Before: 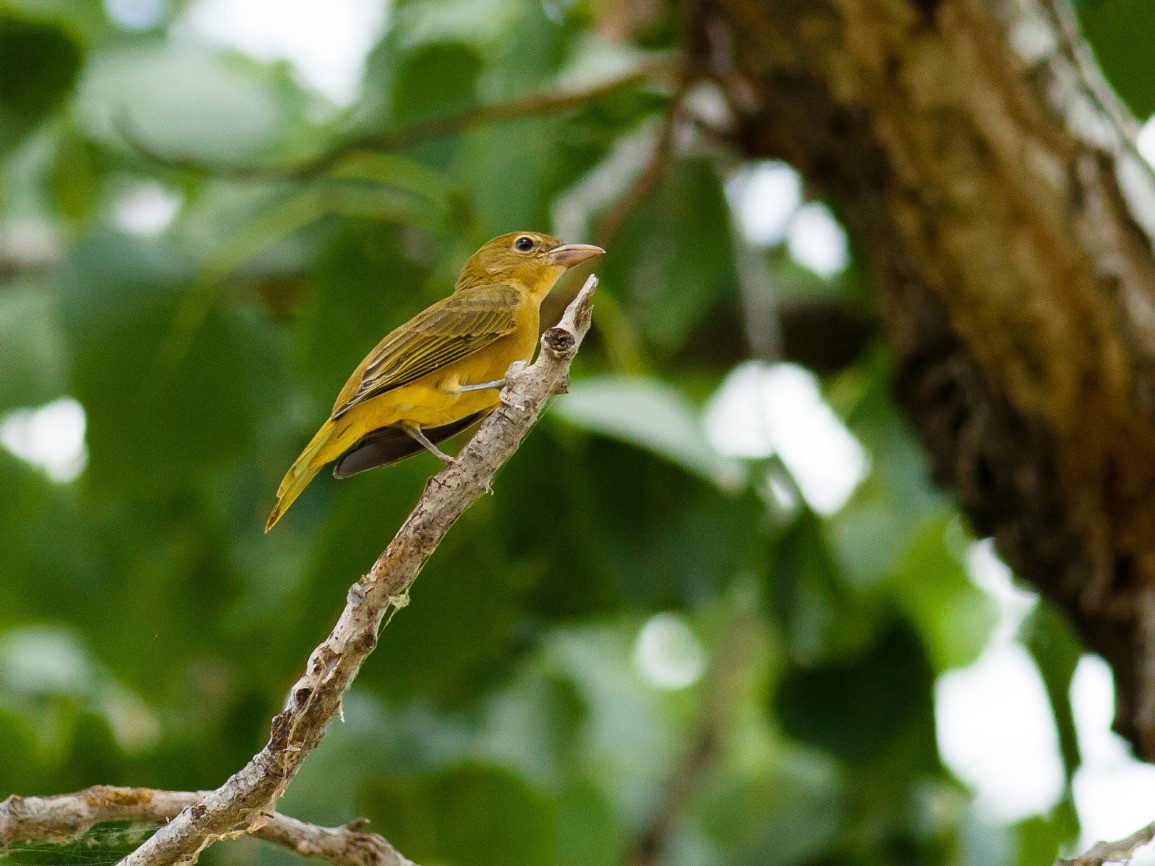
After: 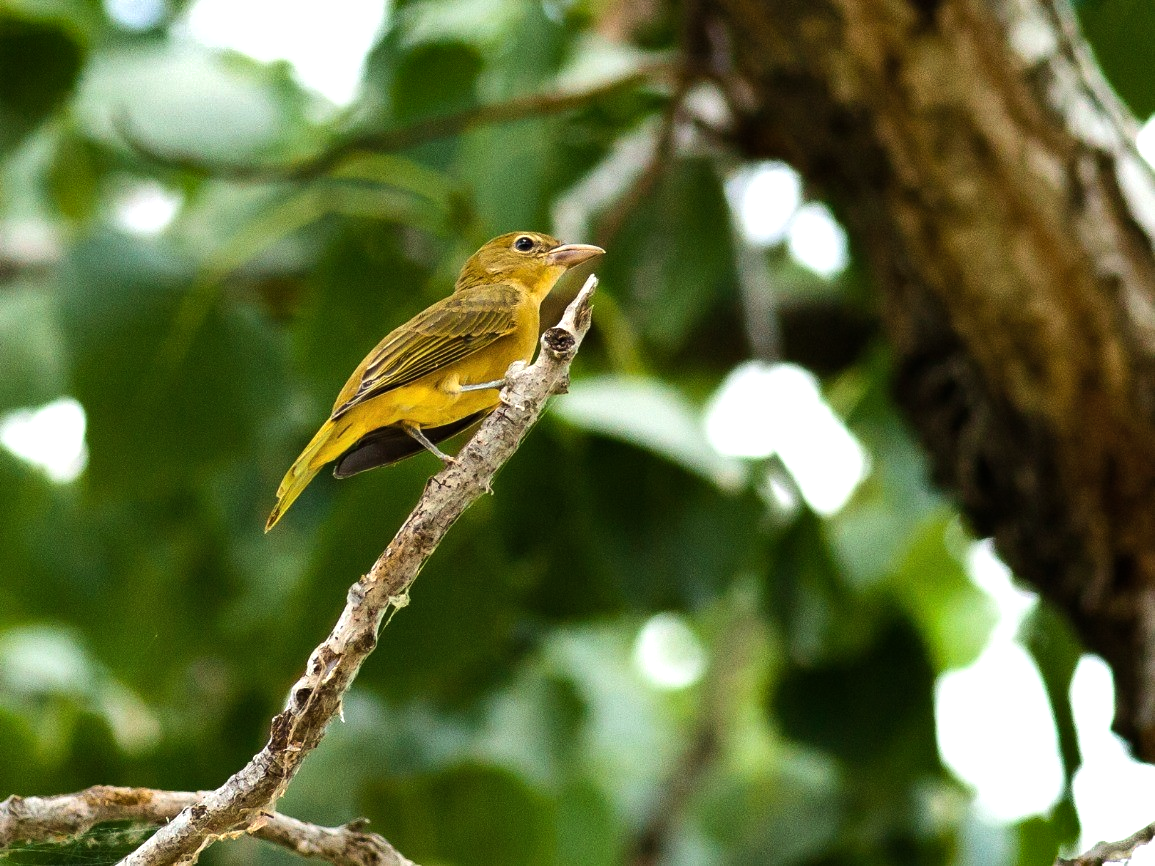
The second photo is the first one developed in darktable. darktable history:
shadows and highlights: radius 108.95, shadows 44.28, highlights -67.04, low approximation 0.01, soften with gaussian
tone equalizer: -8 EV -0.776 EV, -7 EV -0.686 EV, -6 EV -0.569 EV, -5 EV -0.397 EV, -3 EV 0.405 EV, -2 EV 0.6 EV, -1 EV 0.676 EV, +0 EV 0.719 EV, edges refinement/feathering 500, mask exposure compensation -1.57 EV, preserve details no
